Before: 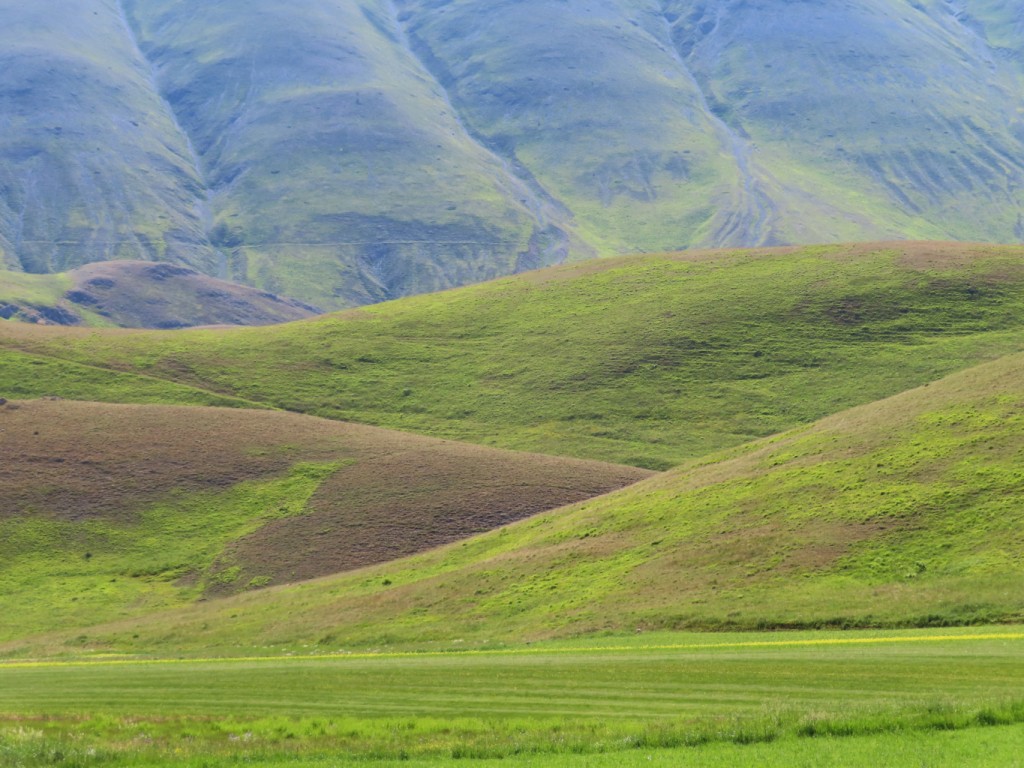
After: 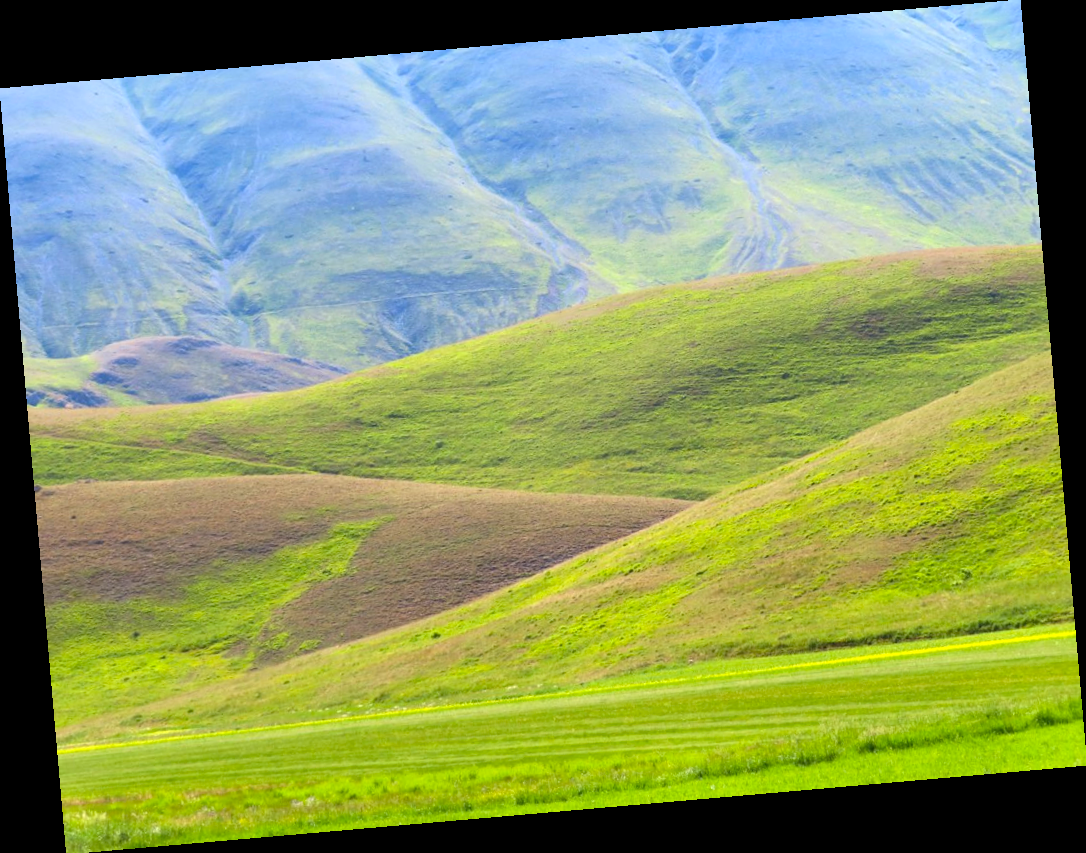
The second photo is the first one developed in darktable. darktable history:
rotate and perspective: rotation -4.98°, automatic cropping off
color balance rgb: linear chroma grading › global chroma 6.48%, perceptual saturation grading › global saturation 12.96%, global vibrance 6.02%
exposure: exposure 0.661 EV, compensate highlight preservation false
